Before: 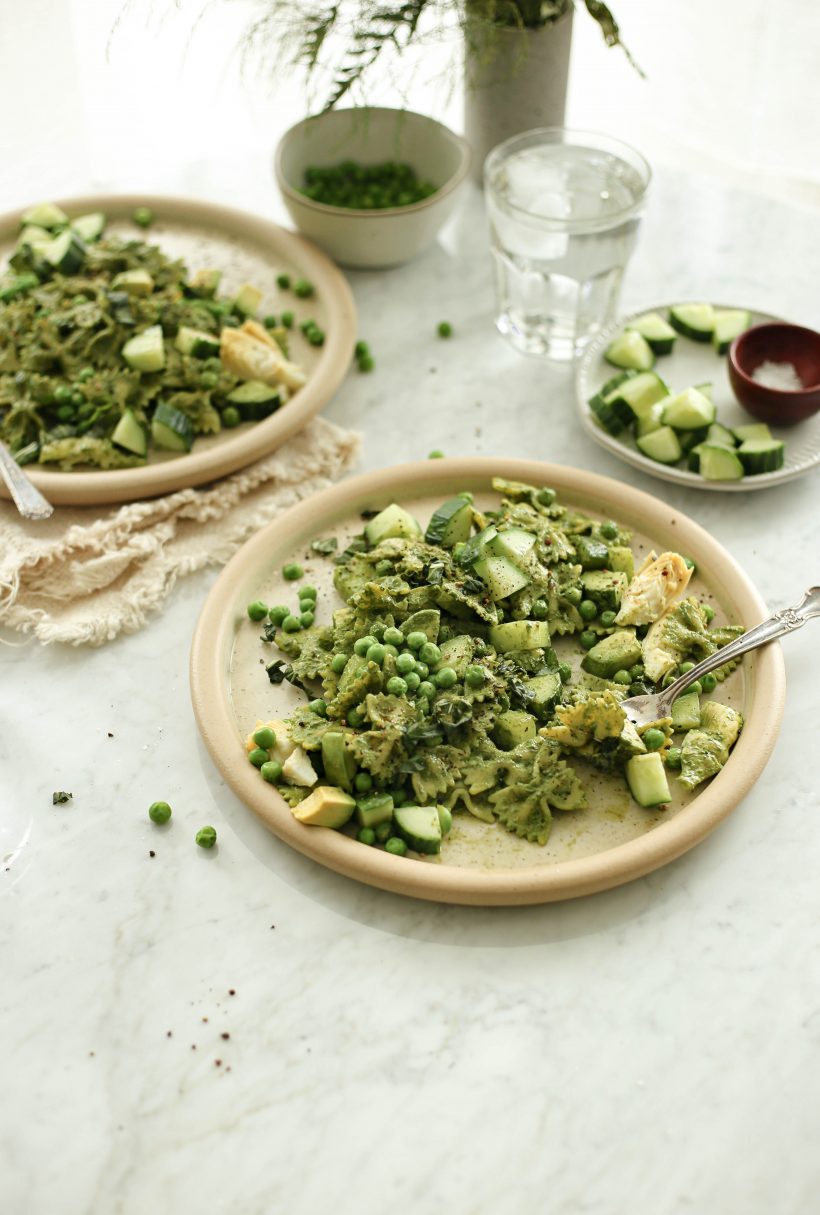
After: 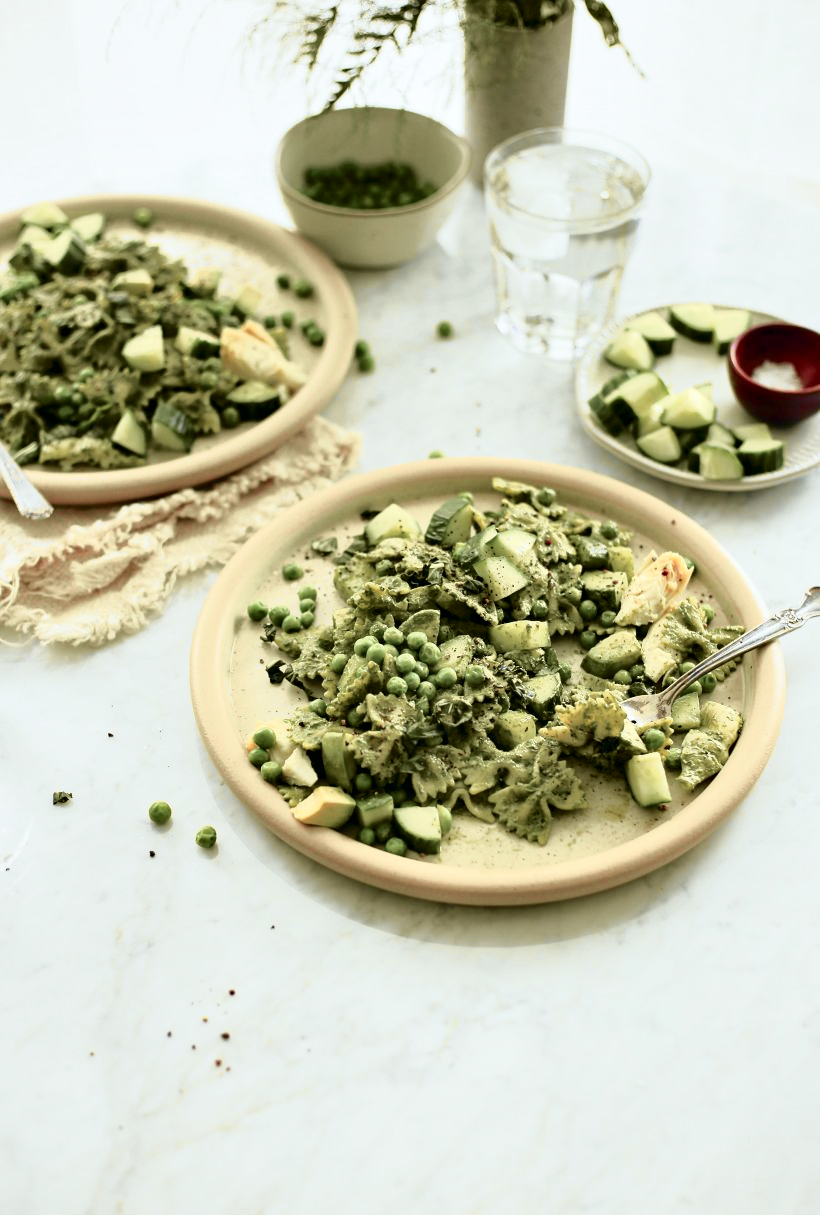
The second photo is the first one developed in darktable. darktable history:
tone curve: curves: ch0 [(0, 0) (0.105, 0.068) (0.195, 0.162) (0.283, 0.283) (0.384, 0.404) (0.485, 0.531) (0.638, 0.681) (0.795, 0.879) (1, 0.977)]; ch1 [(0, 0) (0.161, 0.092) (0.35, 0.33) (0.379, 0.401) (0.456, 0.469) (0.504, 0.498) (0.53, 0.532) (0.58, 0.619) (0.635, 0.671) (1, 1)]; ch2 [(0, 0) (0.371, 0.362) (0.437, 0.437) (0.483, 0.484) (0.53, 0.515) (0.56, 0.58) (0.622, 0.606) (1, 1)], color space Lab, independent channels, preserve colors none
contrast equalizer: octaves 7, y [[0.6 ×6], [0.55 ×6], [0 ×6], [0 ×6], [0 ×6]], mix 0.3
